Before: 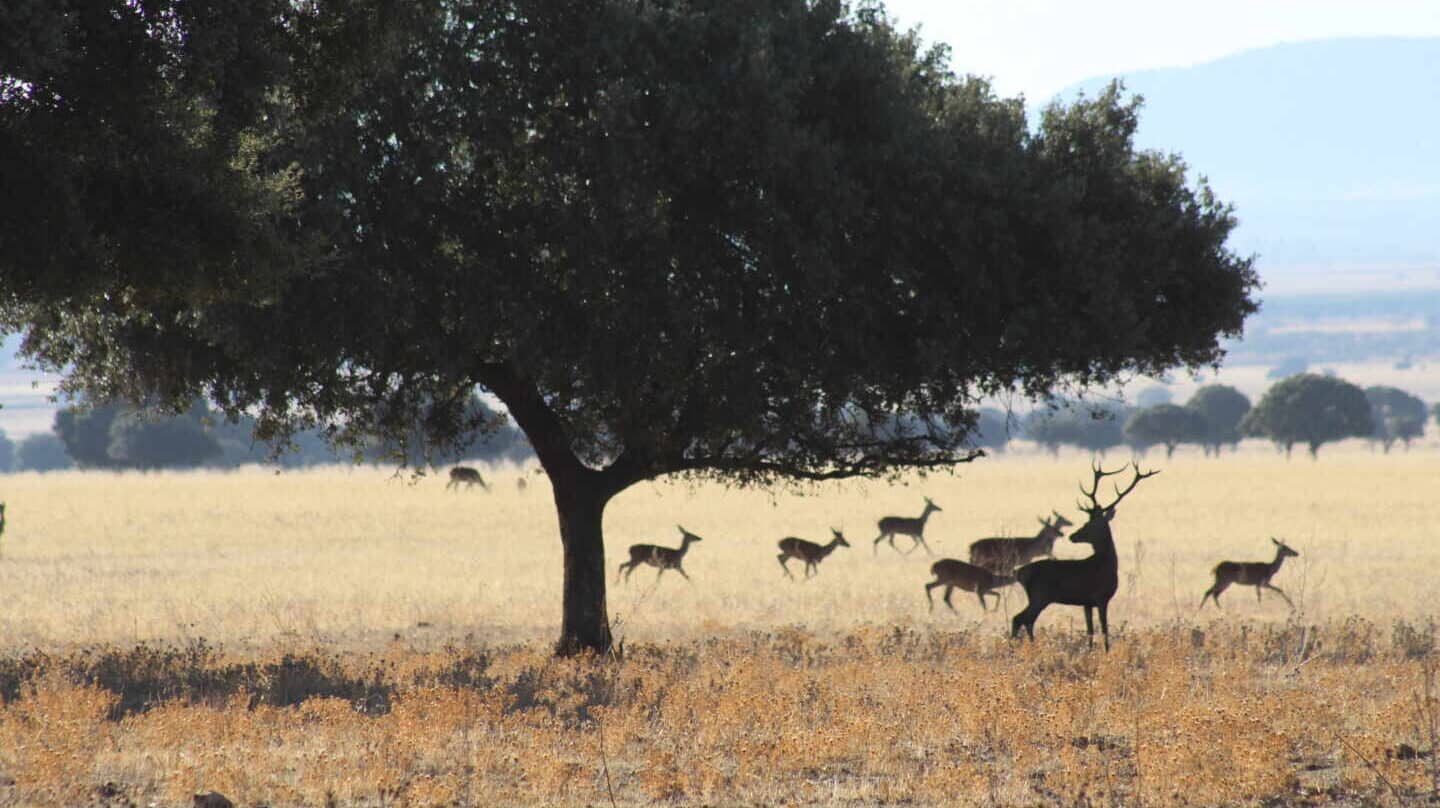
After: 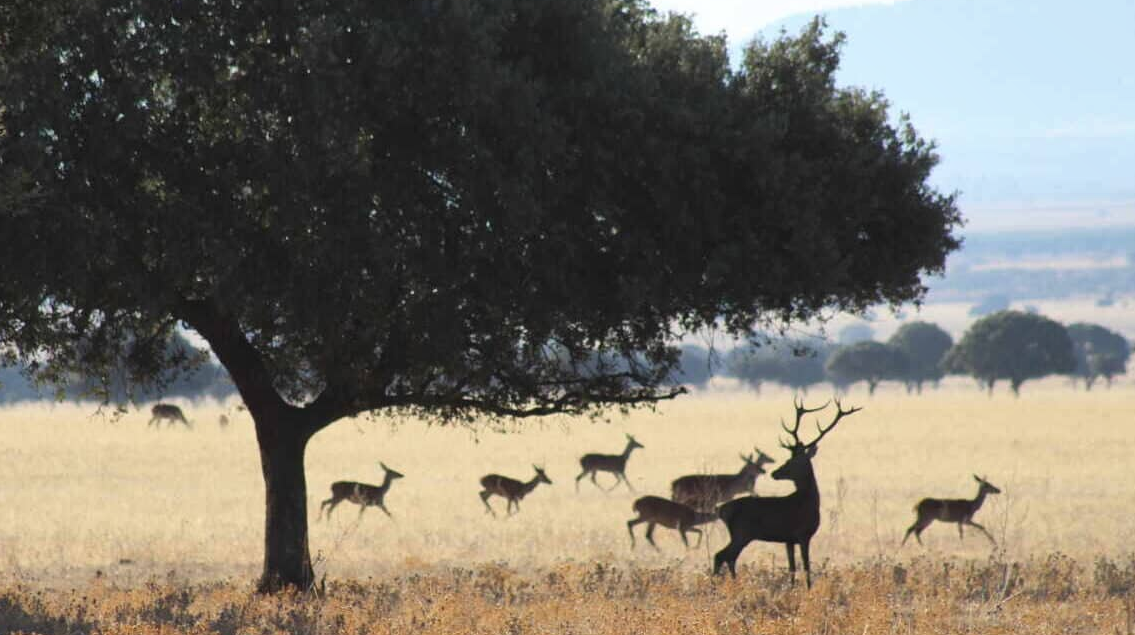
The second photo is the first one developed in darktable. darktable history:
crop and rotate: left 20.74%, top 7.912%, right 0.375%, bottom 13.378%
shadows and highlights: shadows 20.91, highlights -35.45, soften with gaussian
levels: mode automatic
